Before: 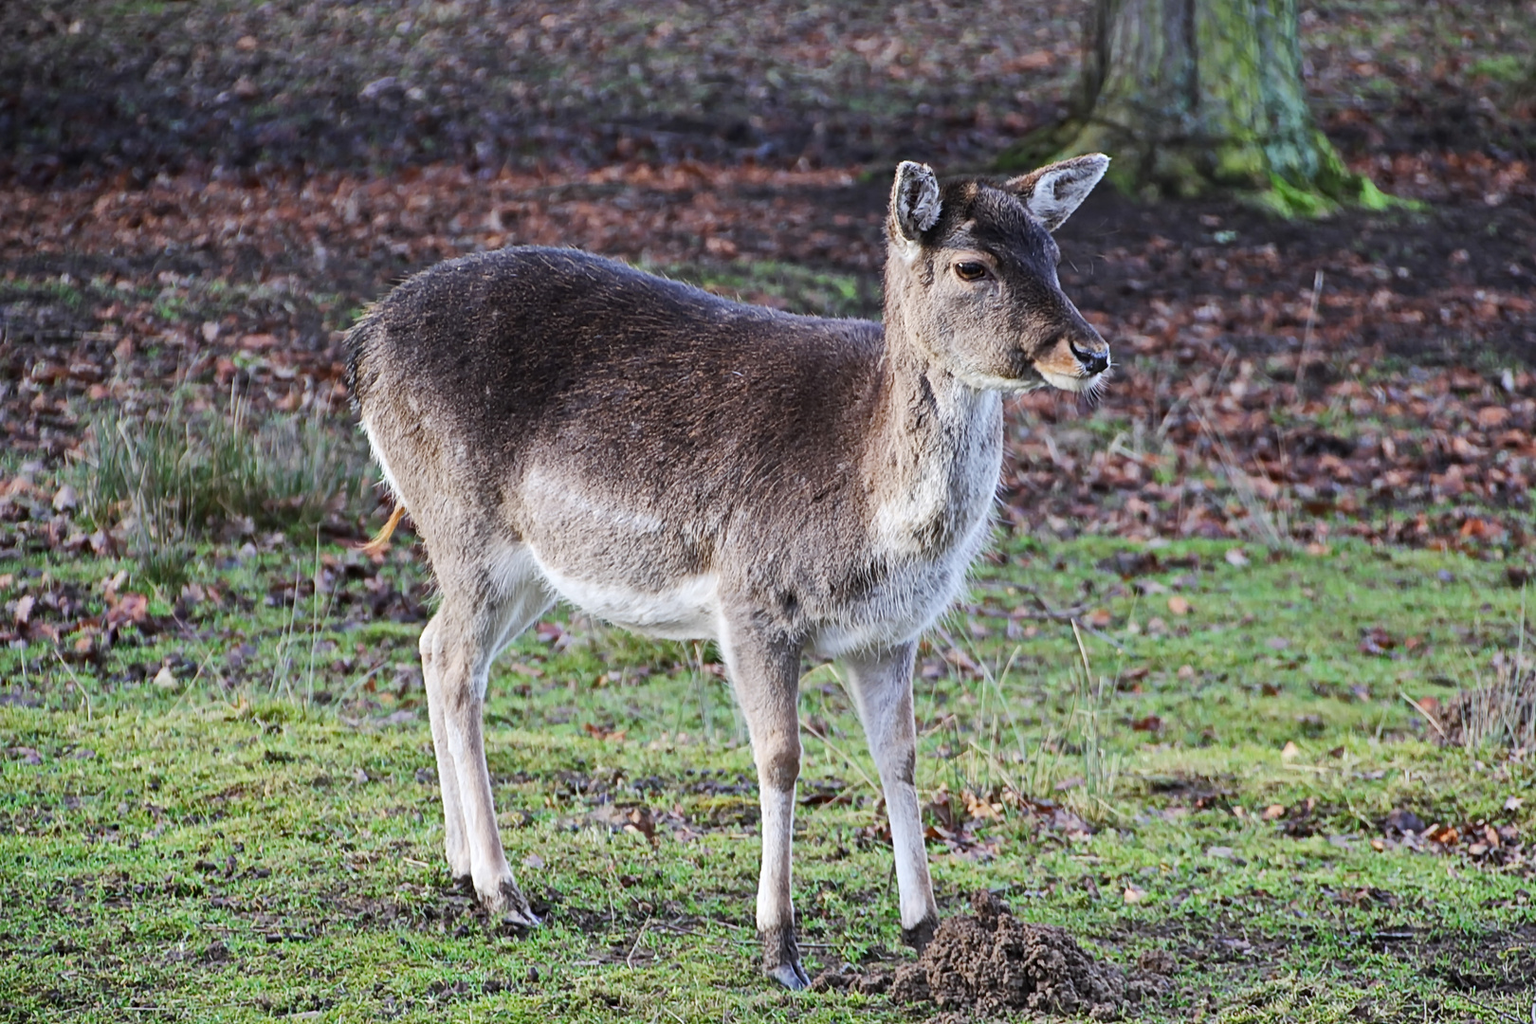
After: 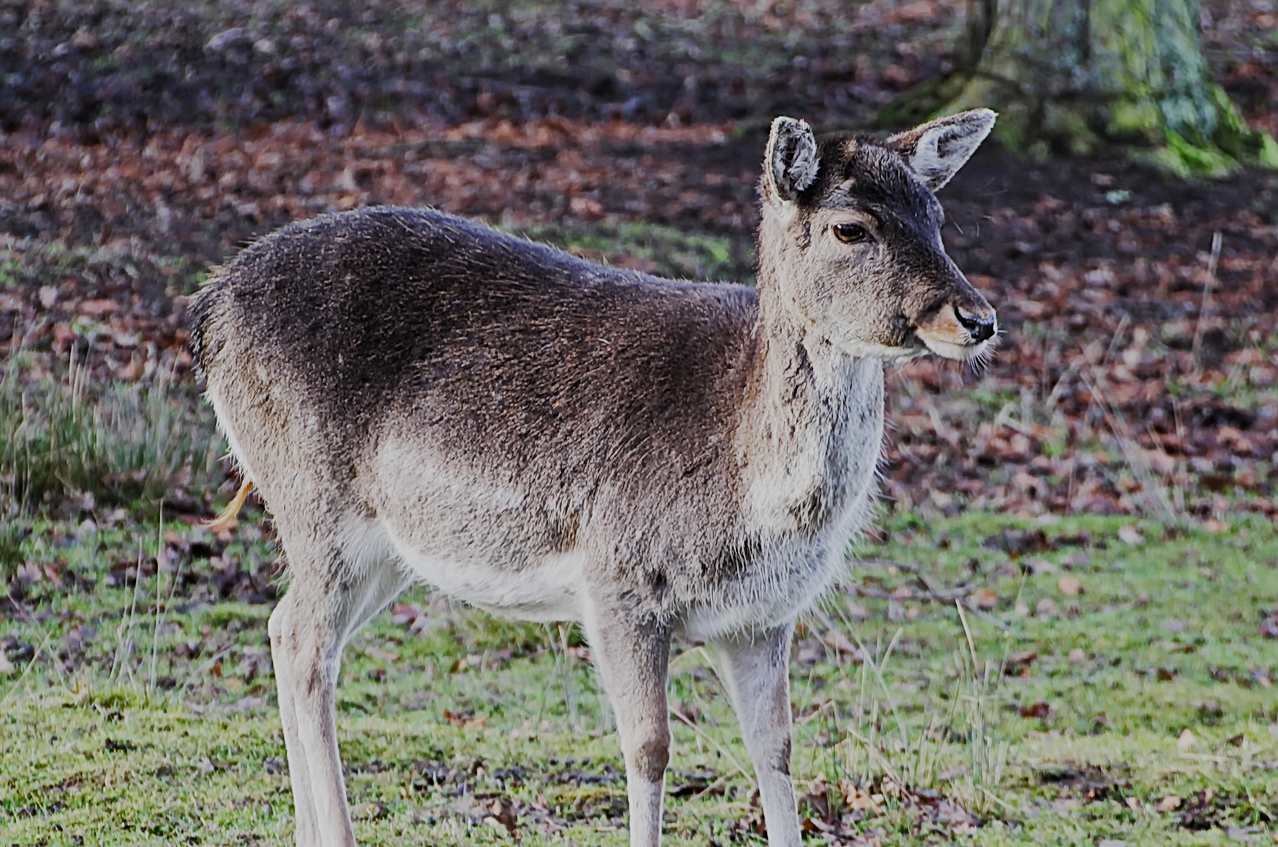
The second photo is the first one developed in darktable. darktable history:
sharpen: radius 2.51, amount 0.32
filmic rgb: black relative exposure -7.65 EV, white relative exposure 4.56 EV, hardness 3.61, preserve chrominance no, color science v5 (2021), contrast in shadows safe, contrast in highlights safe
crop and rotate: left 10.772%, top 4.983%, right 10.336%, bottom 16.575%
